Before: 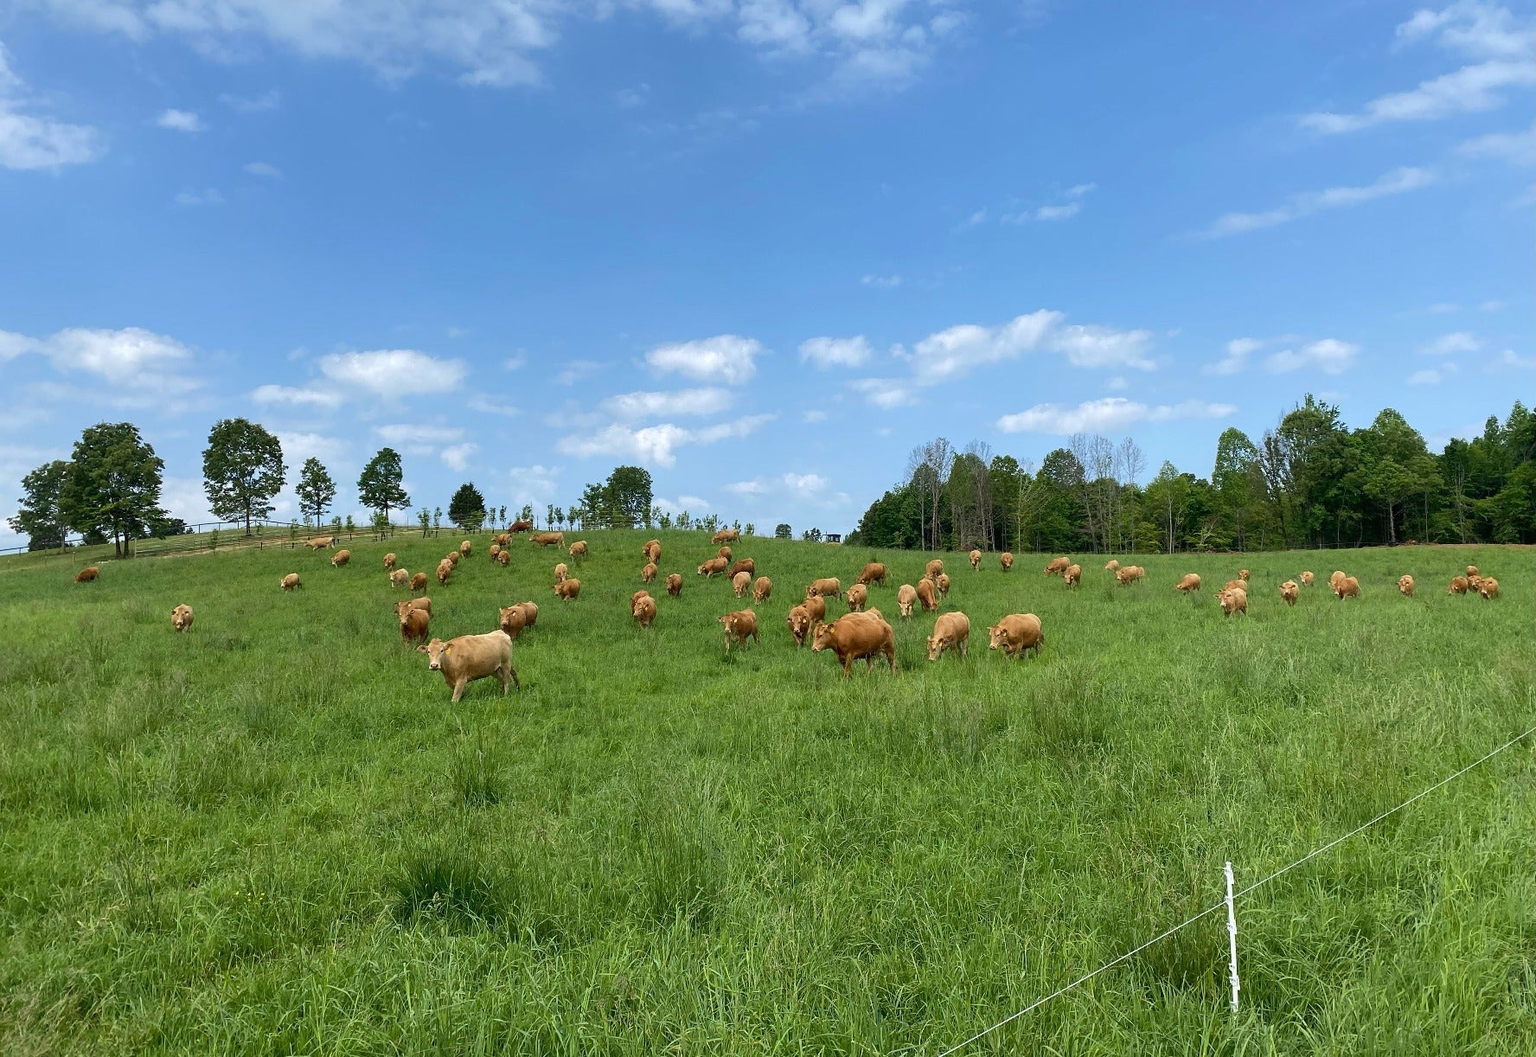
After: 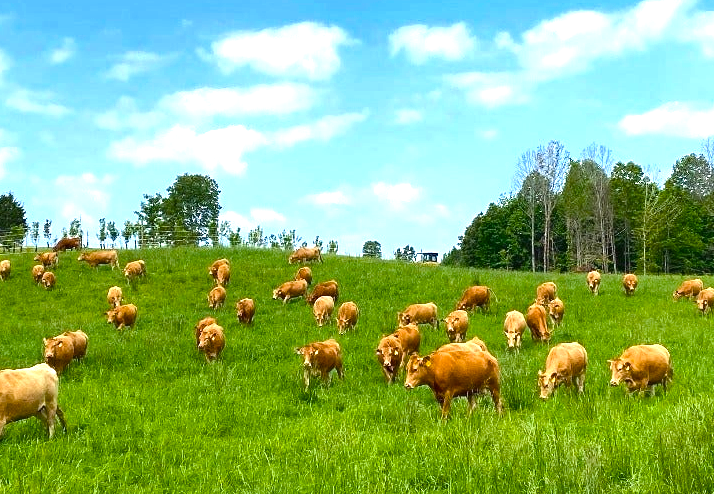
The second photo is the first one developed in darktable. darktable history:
crop: left 30.101%, top 29.884%, right 29.654%, bottom 29.621%
color zones: curves: ch1 [(0, 0.469) (0.001, 0.469) (0.12, 0.446) (0.248, 0.469) (0.5, 0.5) (0.748, 0.5) (0.999, 0.469) (1, 0.469)]
color balance rgb: perceptual saturation grading › global saturation 25.088%, global vibrance 10.388%, saturation formula JzAzBz (2021)
local contrast: mode bilateral grid, contrast 20, coarseness 51, detail 130%, midtone range 0.2
exposure: black level correction -0.002, exposure 1.11 EV, compensate highlight preservation false
